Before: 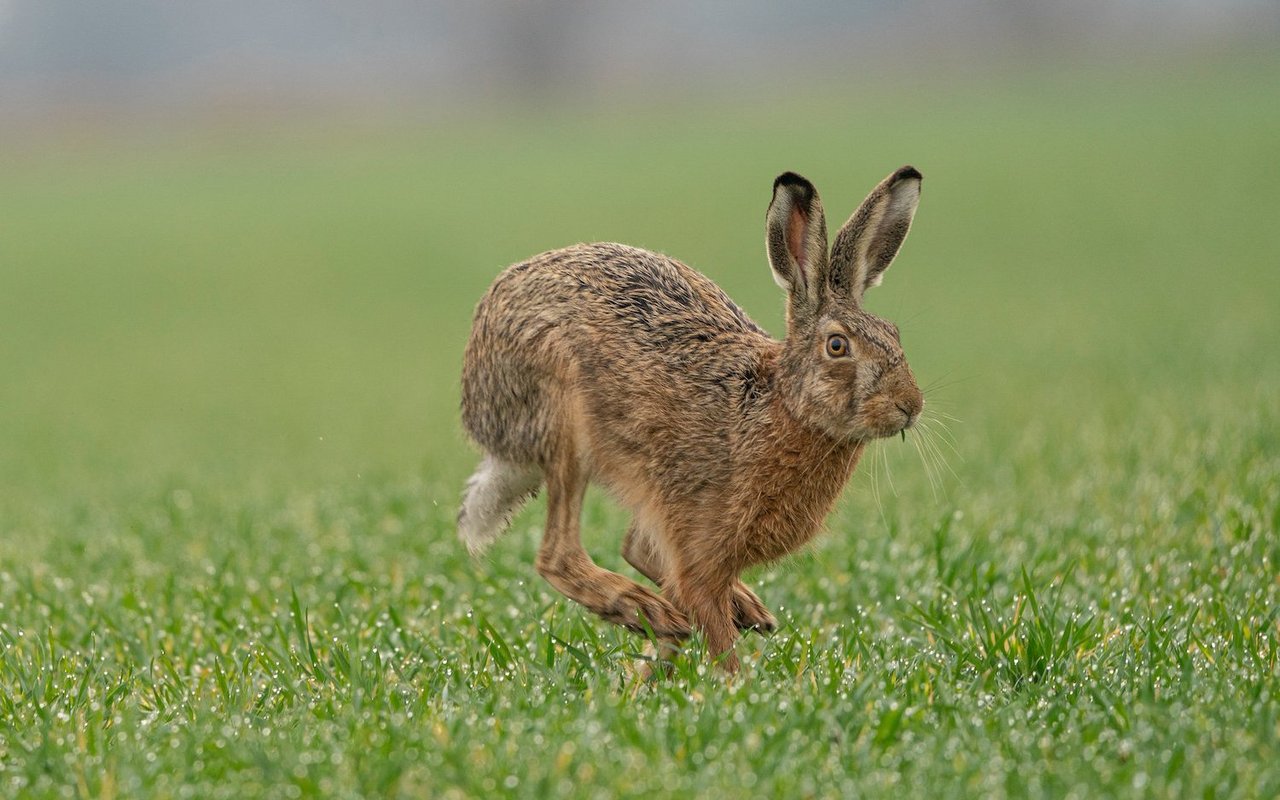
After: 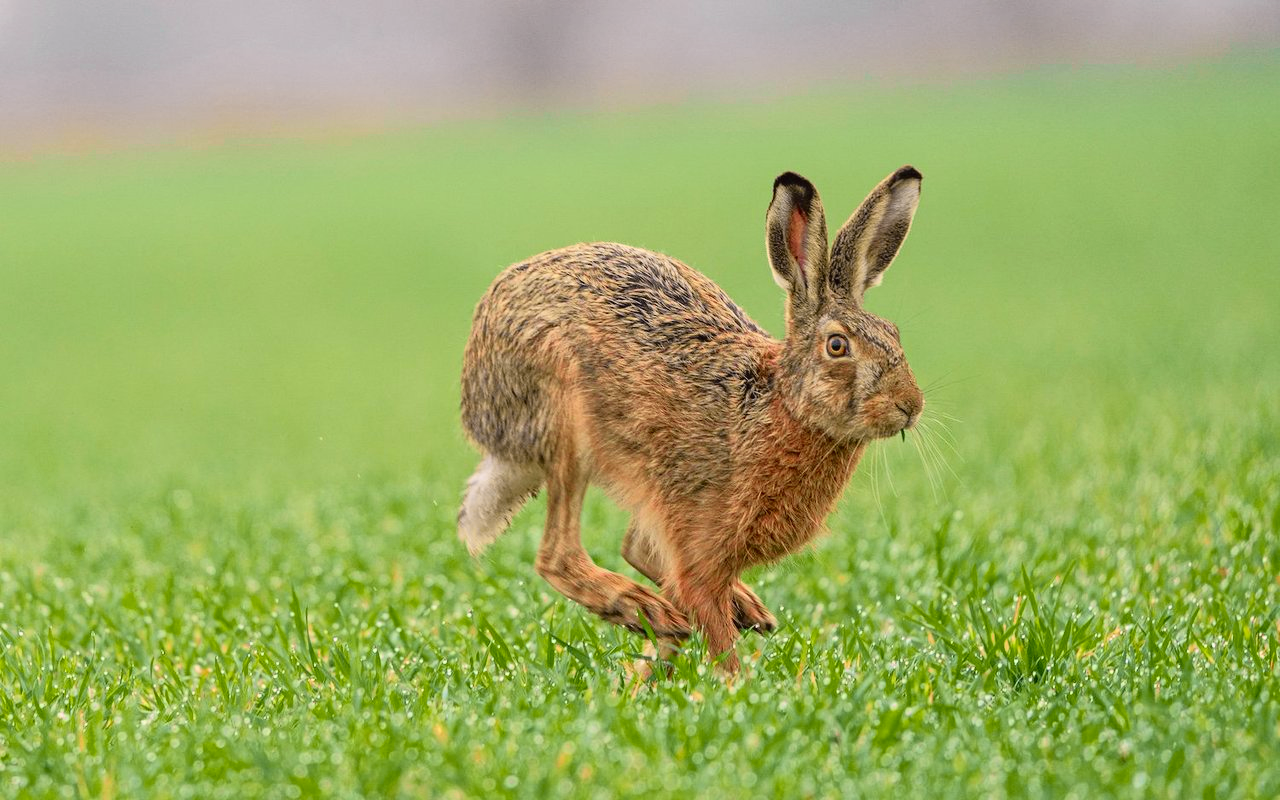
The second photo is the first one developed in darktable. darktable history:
contrast brightness saturation: saturation -0.065
tone curve: curves: ch0 [(0, 0.012) (0.144, 0.137) (0.326, 0.386) (0.489, 0.573) (0.656, 0.763) (0.849, 0.902) (1, 0.974)]; ch1 [(0, 0) (0.366, 0.367) (0.475, 0.453) (0.487, 0.501) (0.519, 0.527) (0.544, 0.579) (0.562, 0.619) (0.622, 0.694) (1, 1)]; ch2 [(0, 0) (0.333, 0.346) (0.375, 0.375) (0.424, 0.43) (0.476, 0.492) (0.502, 0.503) (0.533, 0.541) (0.572, 0.615) (0.605, 0.656) (0.641, 0.709) (1, 1)], color space Lab, independent channels, preserve colors none
